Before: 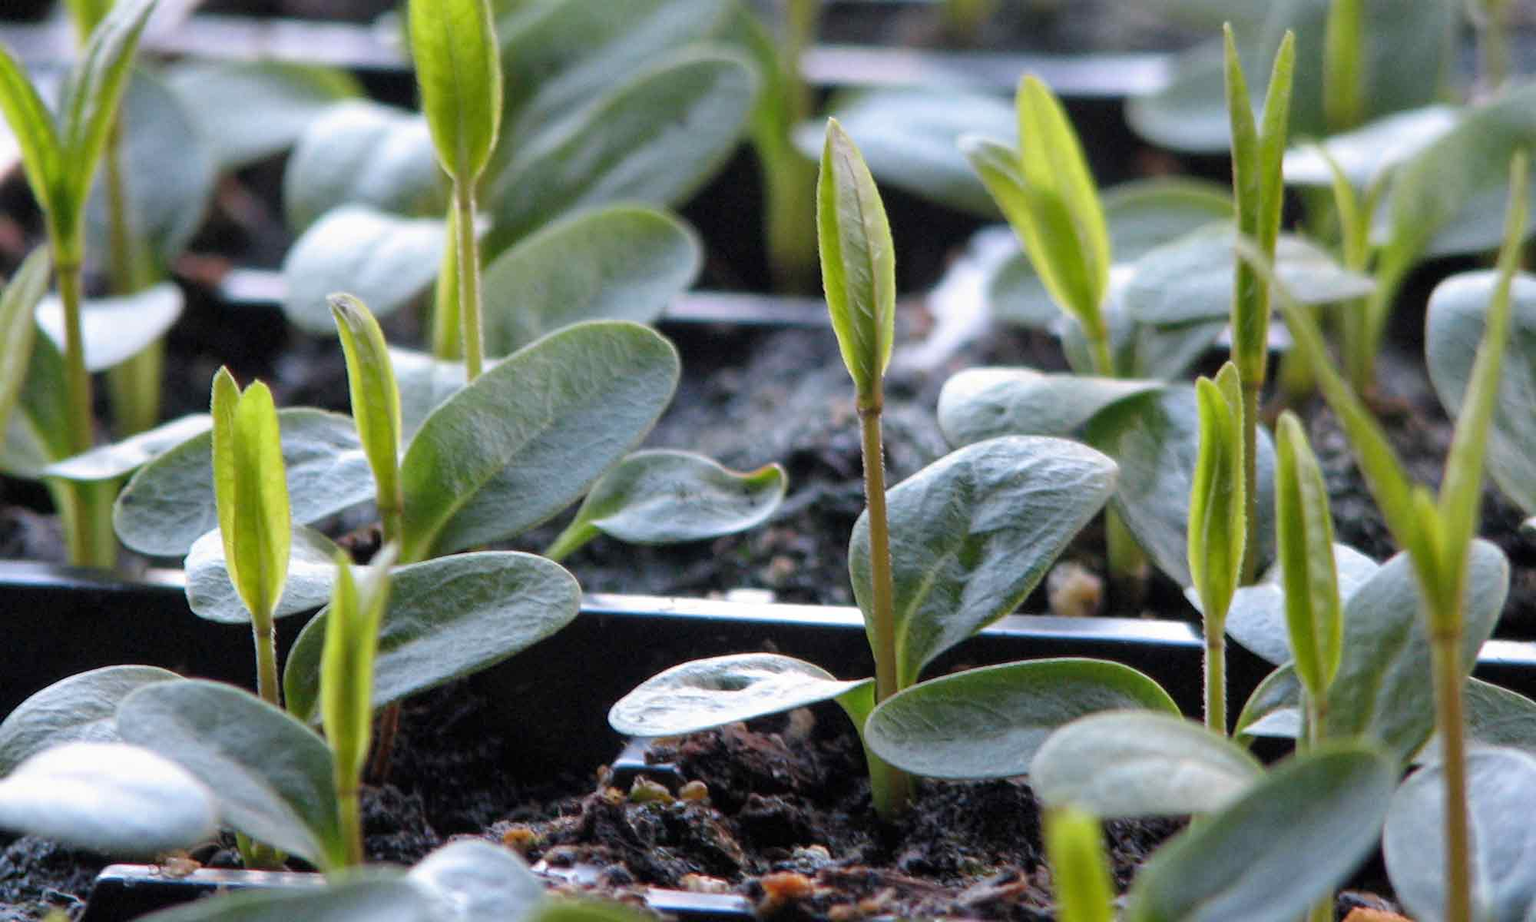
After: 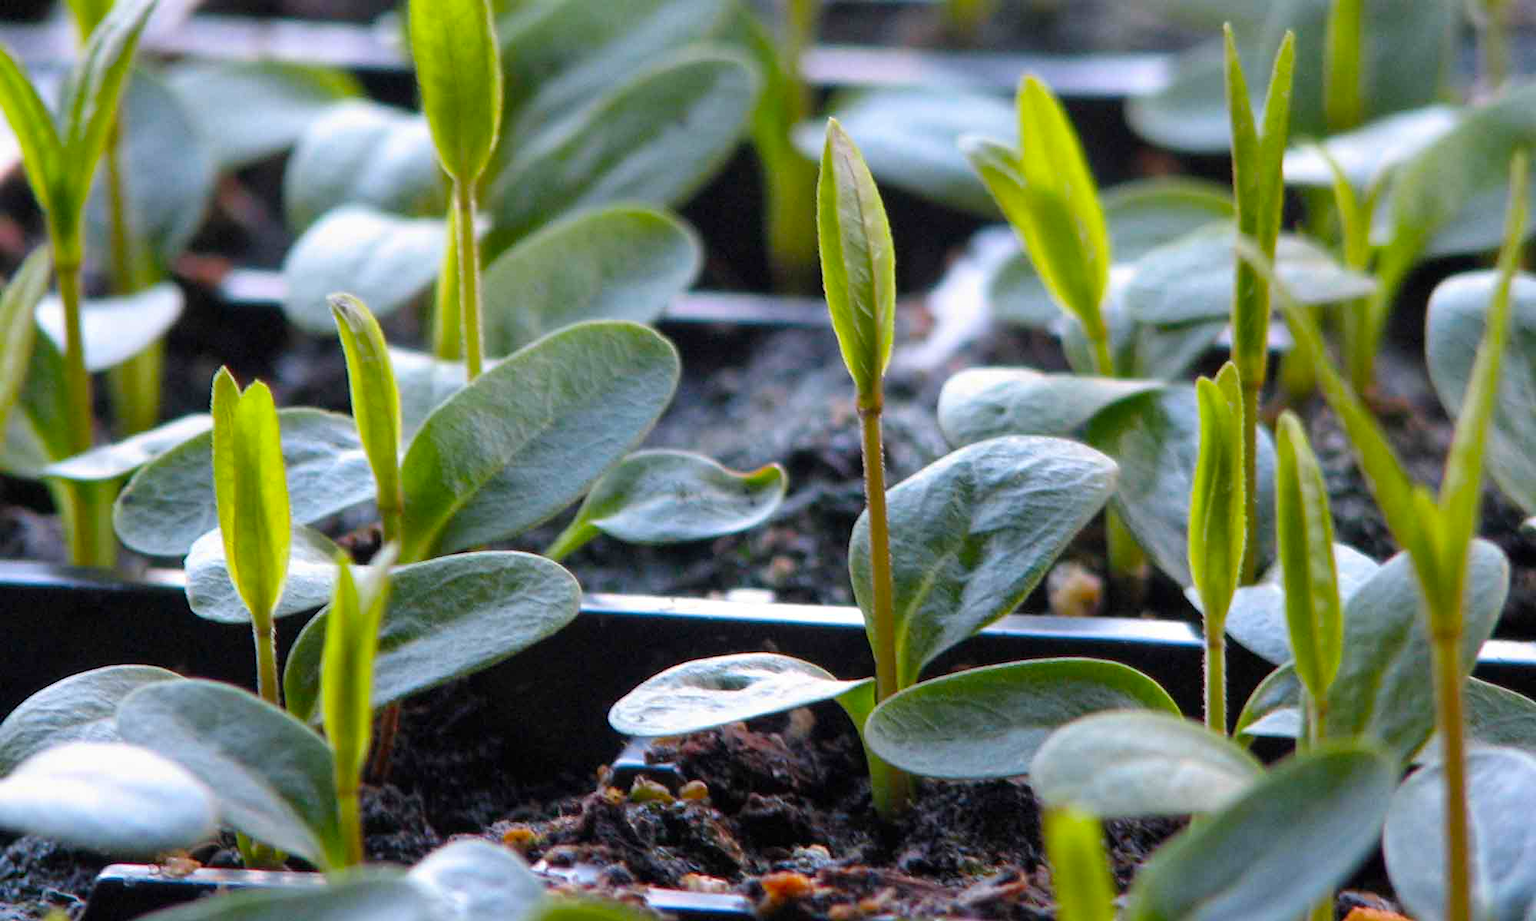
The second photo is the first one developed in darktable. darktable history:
tone equalizer: on, module defaults
color balance rgb: perceptual saturation grading › global saturation 25%, global vibrance 20%
color zones: curves: ch1 [(0, 0.525) (0.143, 0.556) (0.286, 0.52) (0.429, 0.5) (0.571, 0.5) (0.714, 0.5) (0.857, 0.503) (1, 0.525)]
